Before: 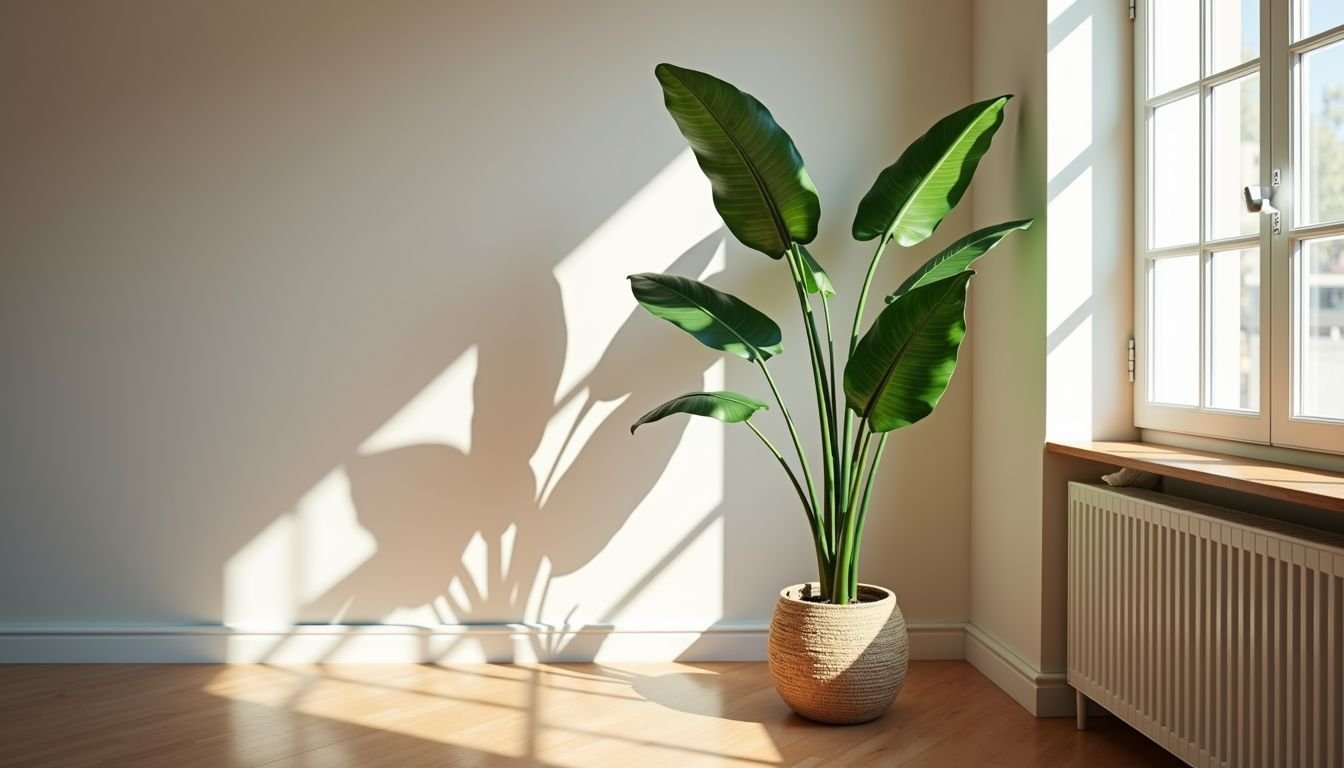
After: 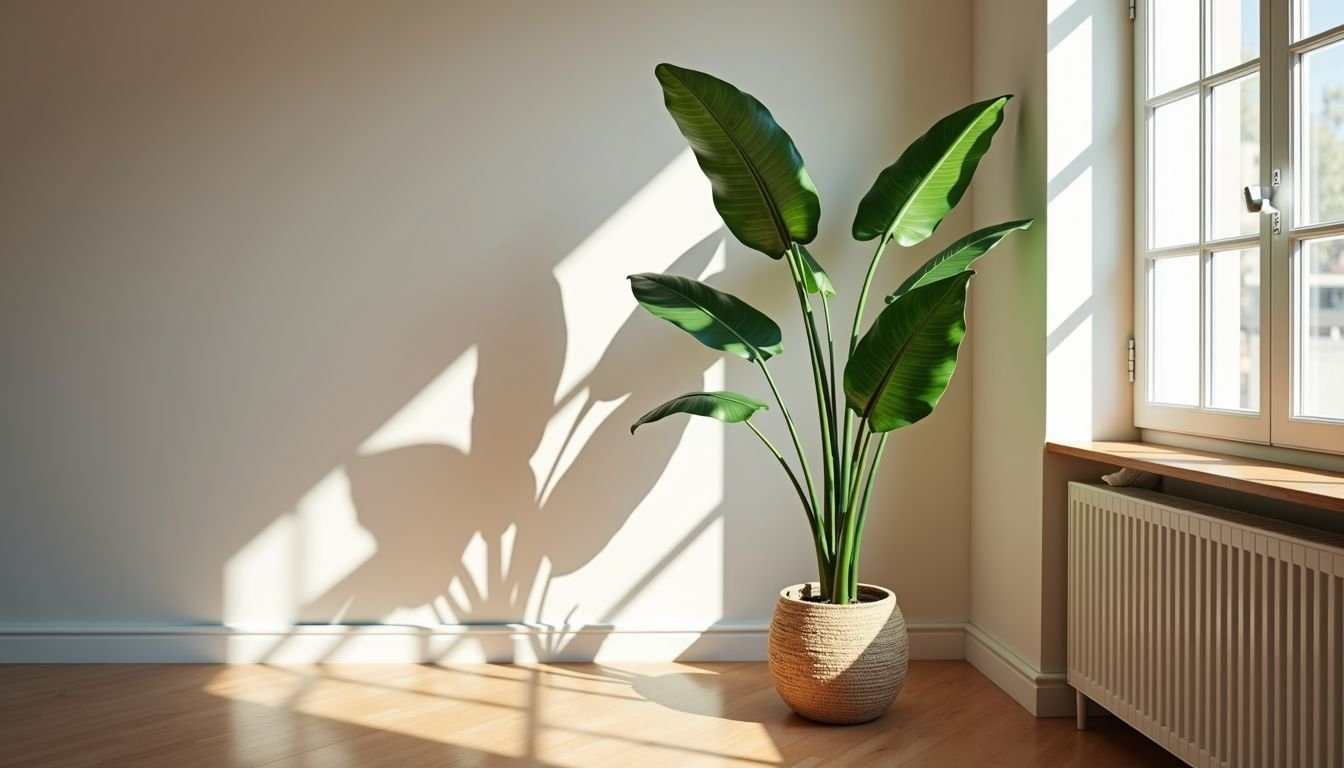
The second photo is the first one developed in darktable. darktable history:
shadows and highlights: shadows 36.83, highlights -27.29, soften with gaussian
